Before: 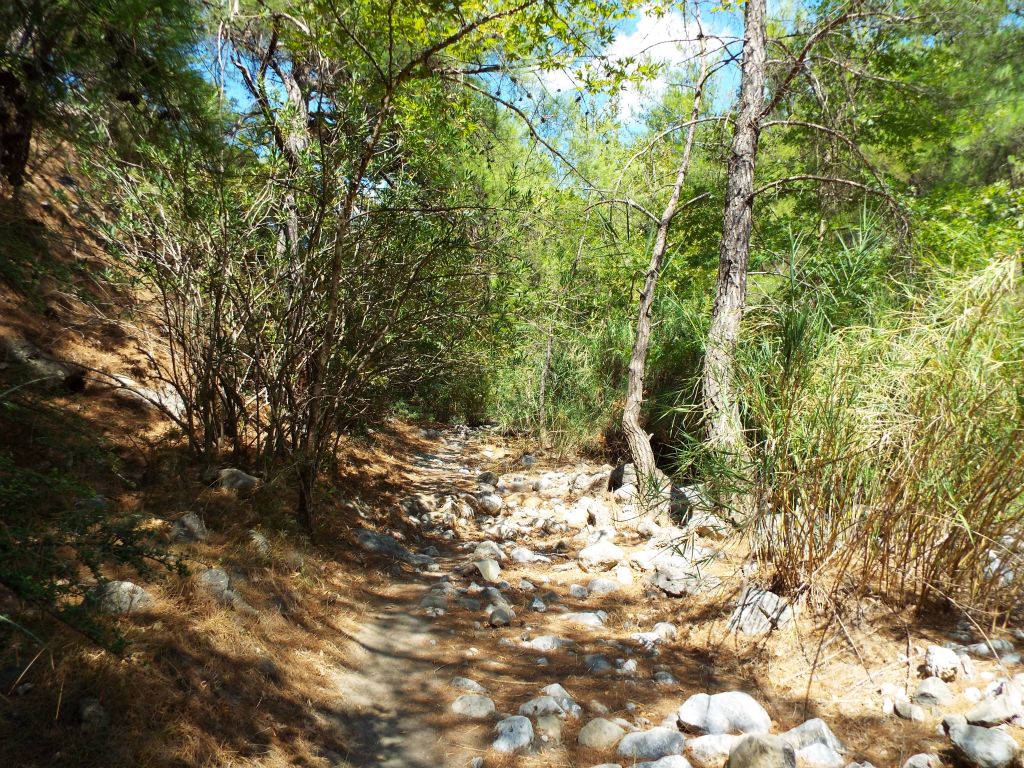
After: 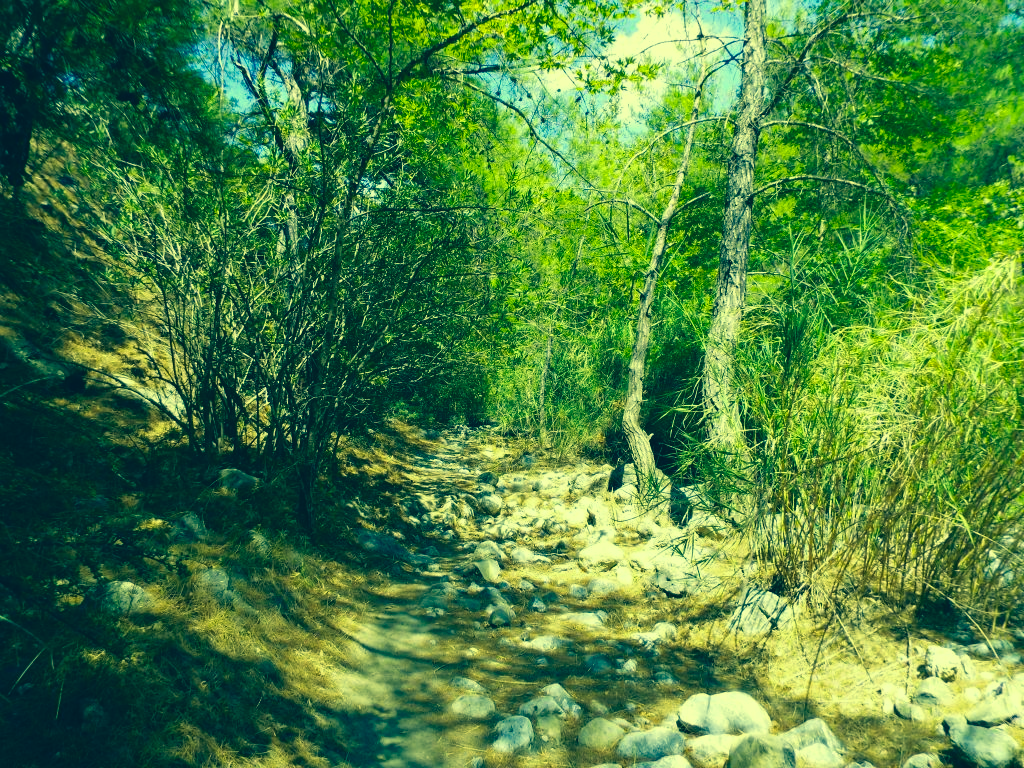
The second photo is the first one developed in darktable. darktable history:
color correction: highlights a* -15.92, highlights b* 39.88, shadows a* -39.61, shadows b* -25.59
